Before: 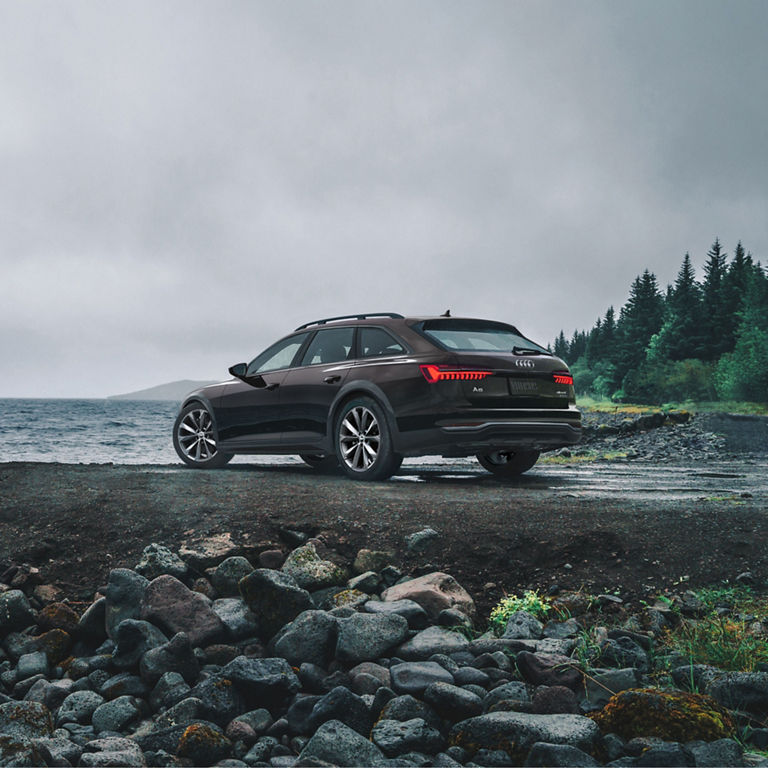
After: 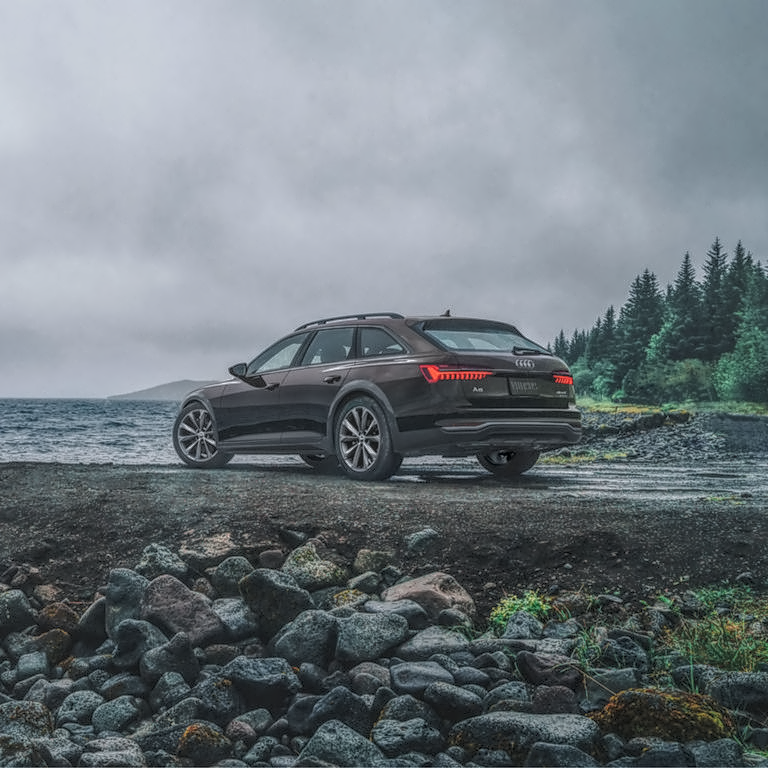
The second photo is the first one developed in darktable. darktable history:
contrast equalizer: y [[0.5 ×4, 0.525, 0.667], [0.5 ×6], [0.5 ×6], [0 ×4, 0.042, 0], [0, 0, 0.004, 0.1, 0.191, 0.131]]
contrast brightness saturation: saturation -0.05
white balance: red 0.988, blue 1.017
tone equalizer: on, module defaults
local contrast: highlights 20%, shadows 30%, detail 200%, midtone range 0.2
